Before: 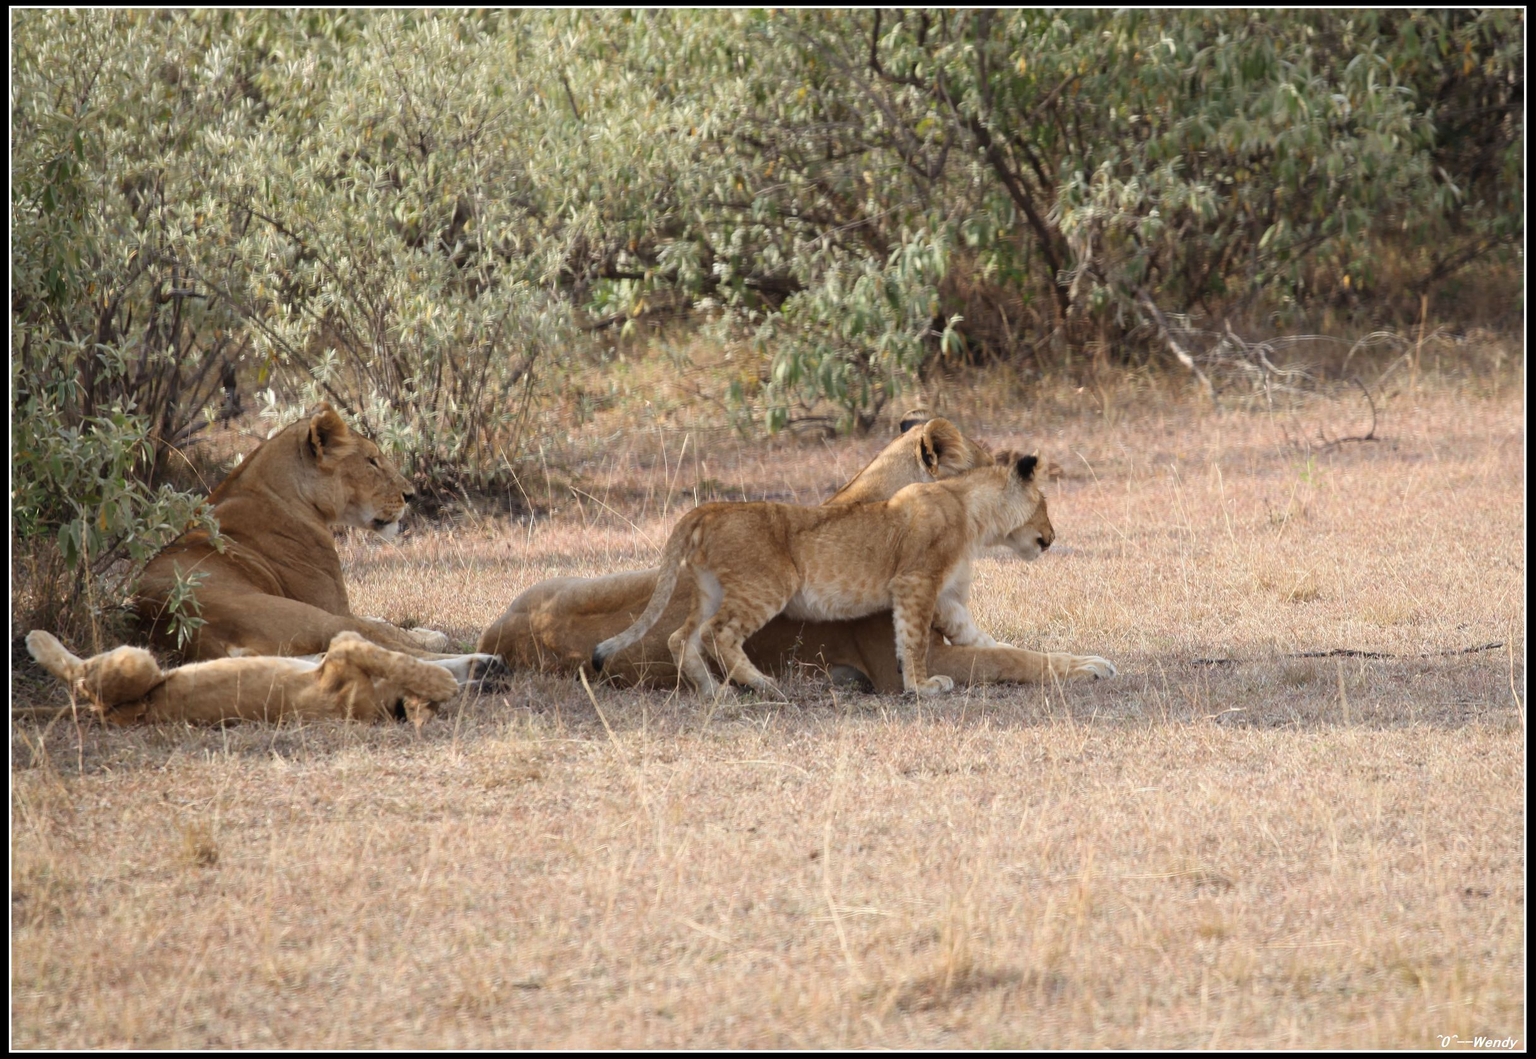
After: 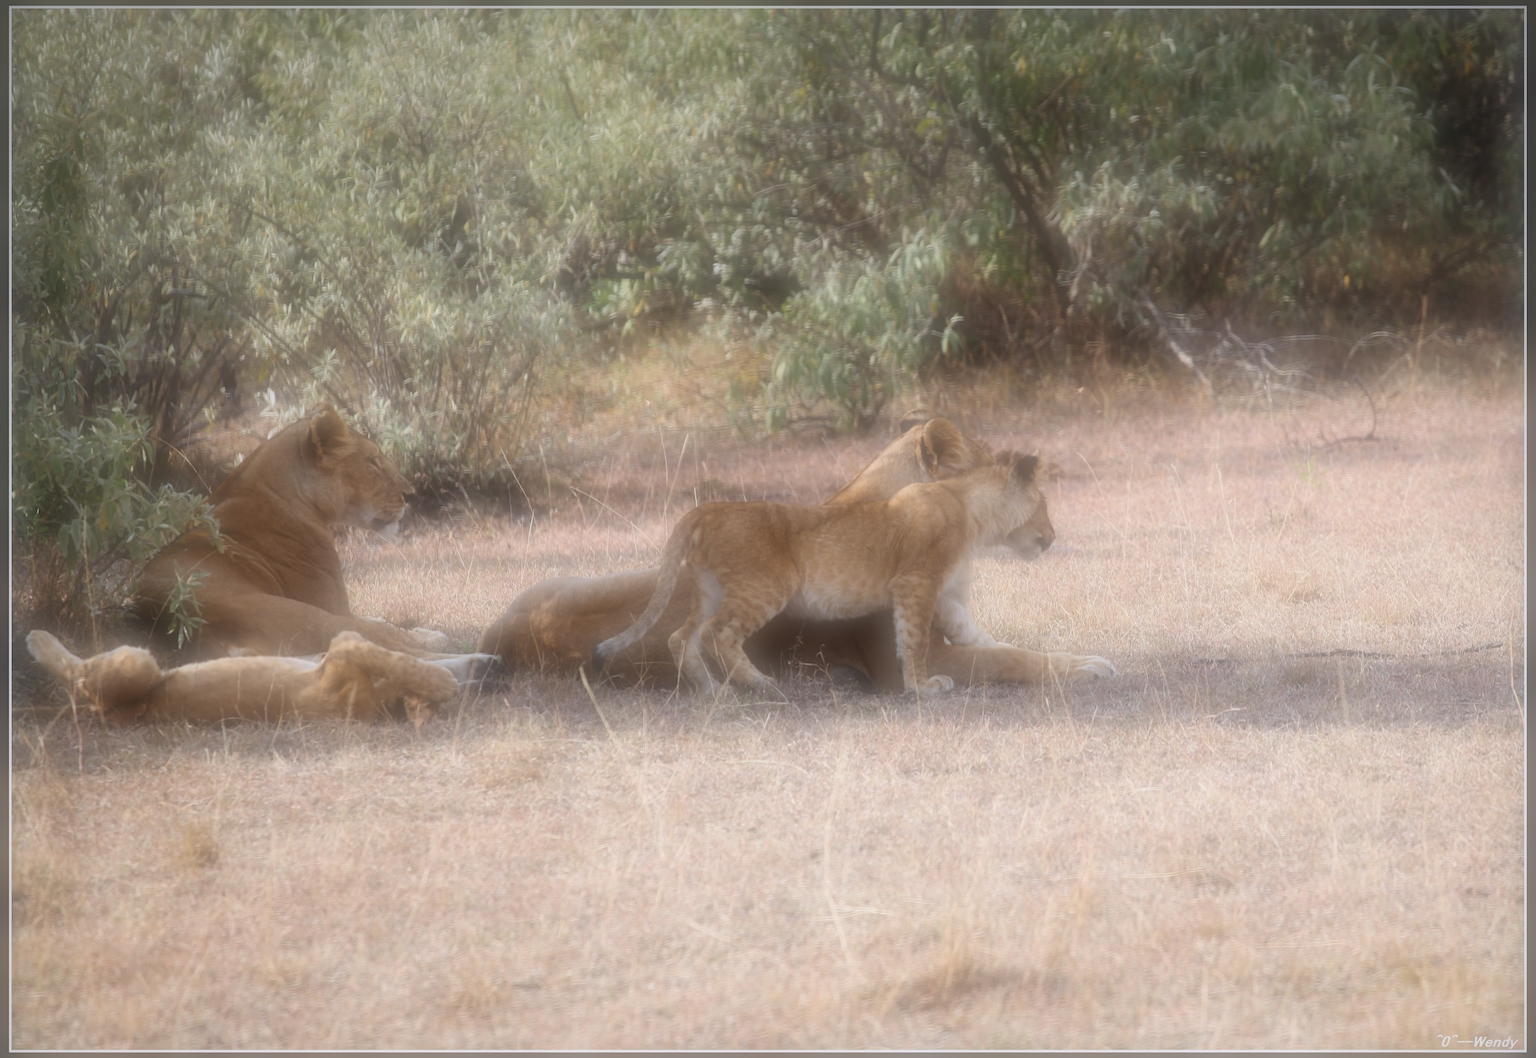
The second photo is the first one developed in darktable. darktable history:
soften: on, module defaults
white balance: red 0.984, blue 1.059
vignetting: fall-off start 97.52%, fall-off radius 100%, brightness -0.574, saturation 0, center (-0.027, 0.404), width/height ratio 1.368, unbound false
